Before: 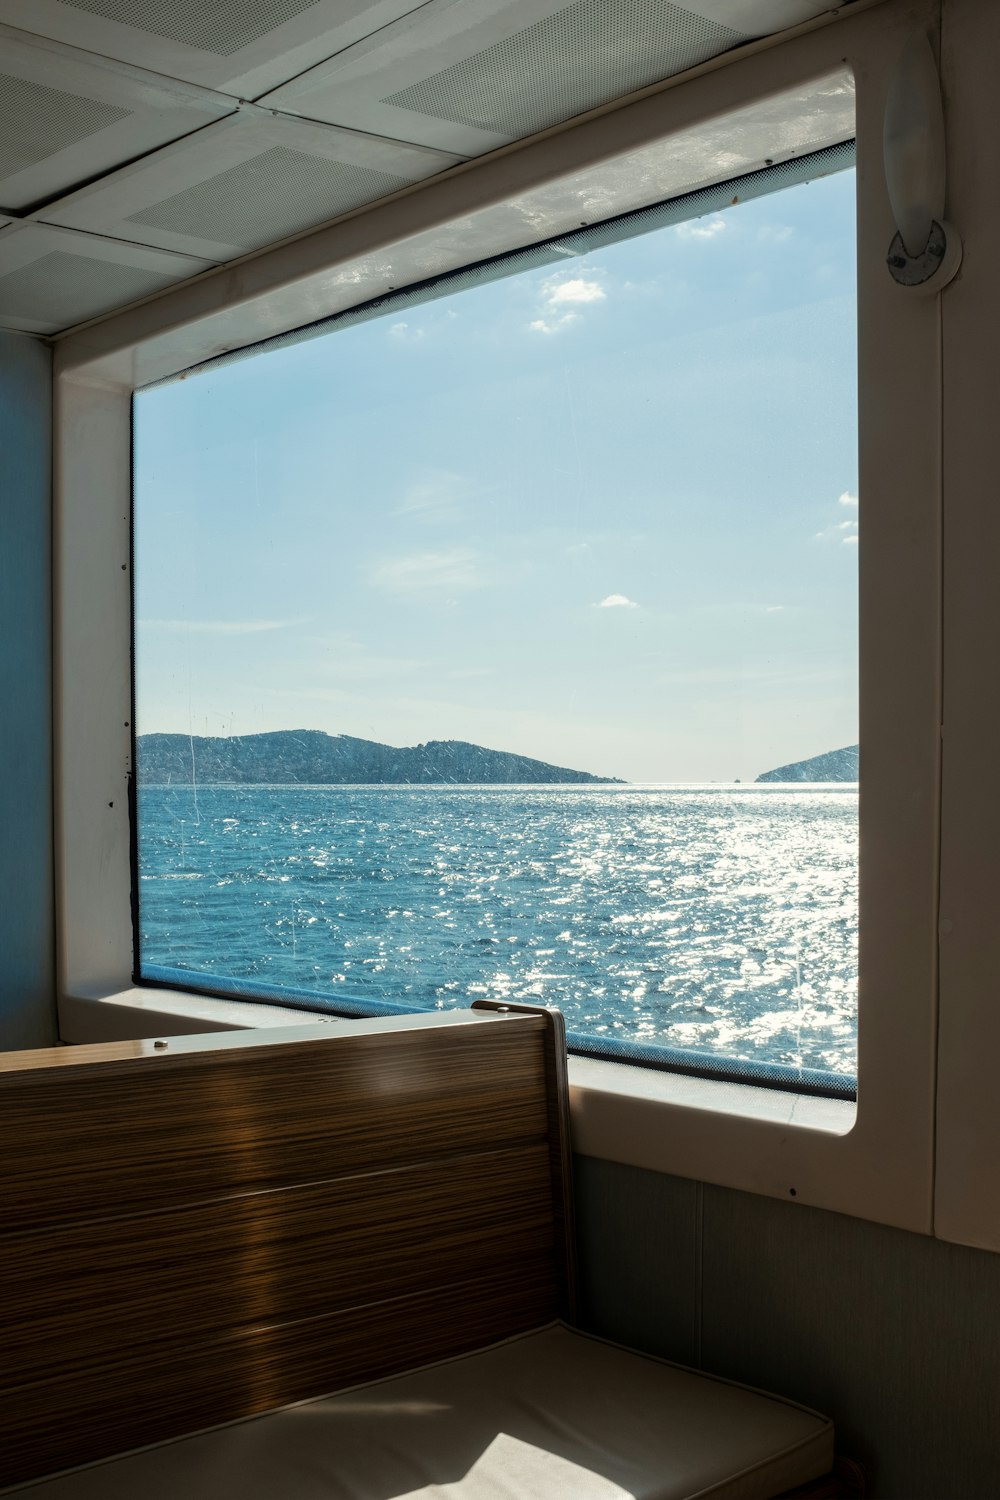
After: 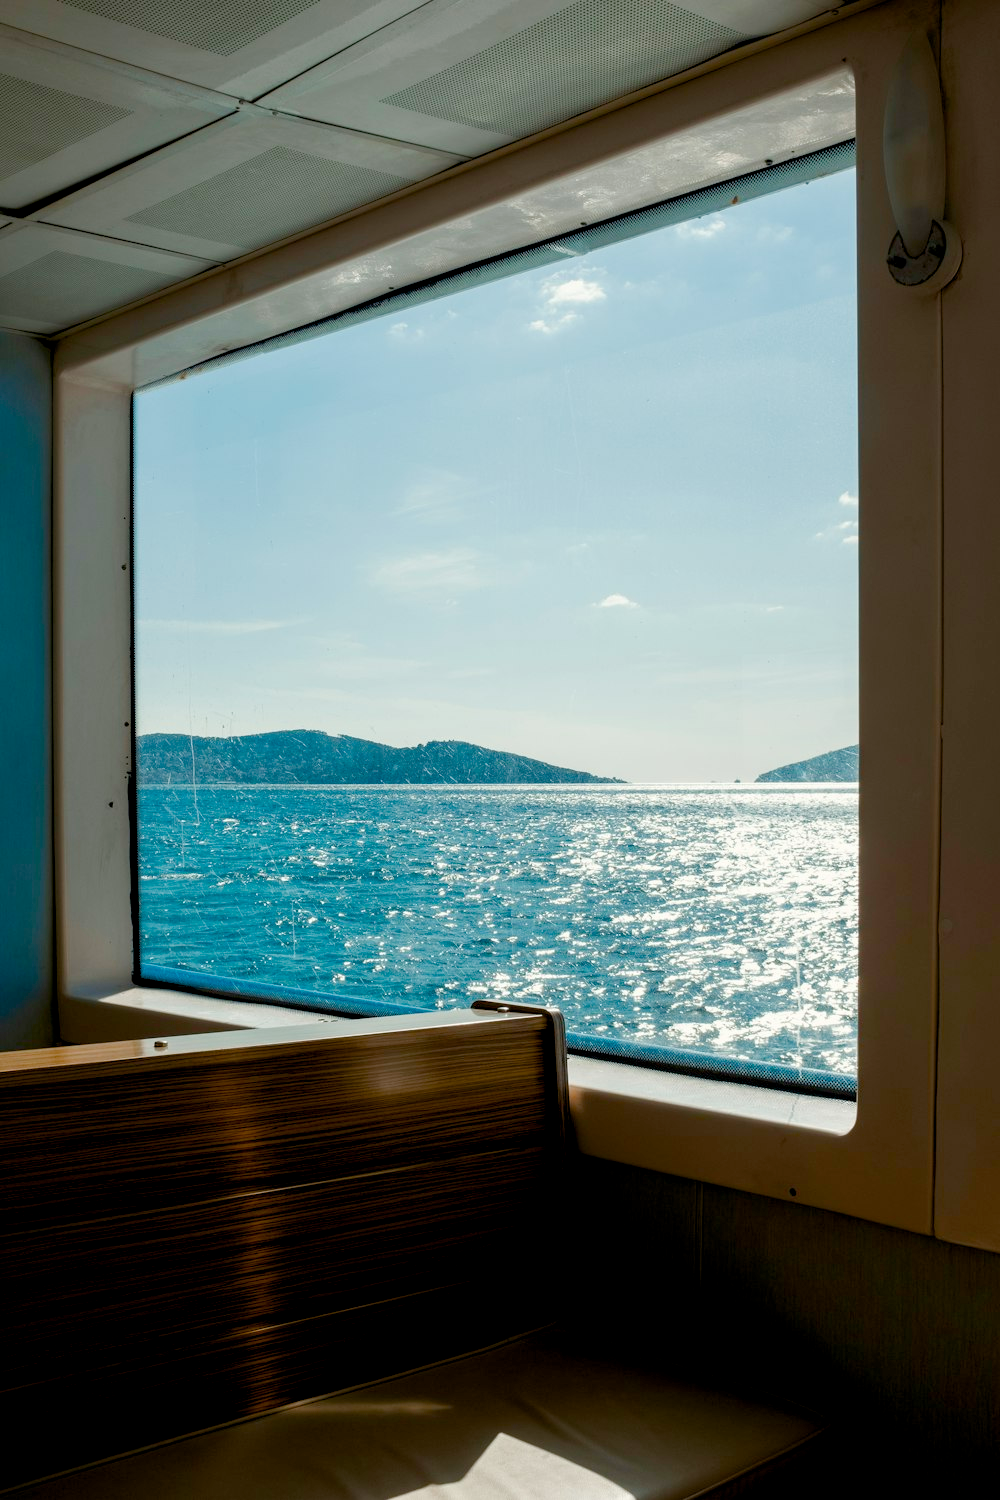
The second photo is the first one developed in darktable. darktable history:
color balance rgb: global offset › luminance -0.886%, perceptual saturation grading › global saturation -0.128%, perceptual saturation grading › highlights -29.383%, perceptual saturation grading › mid-tones 30.14%, perceptual saturation grading › shadows 59.986%, global vibrance 0.37%
